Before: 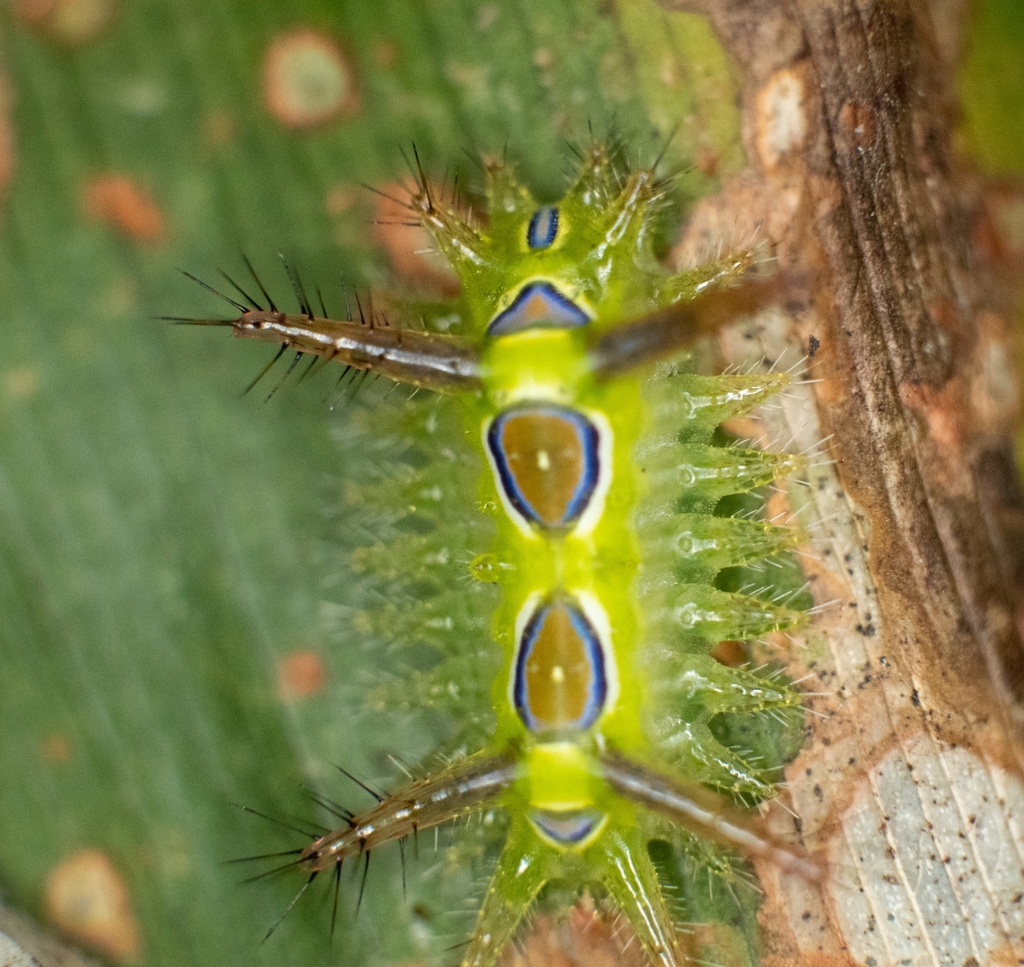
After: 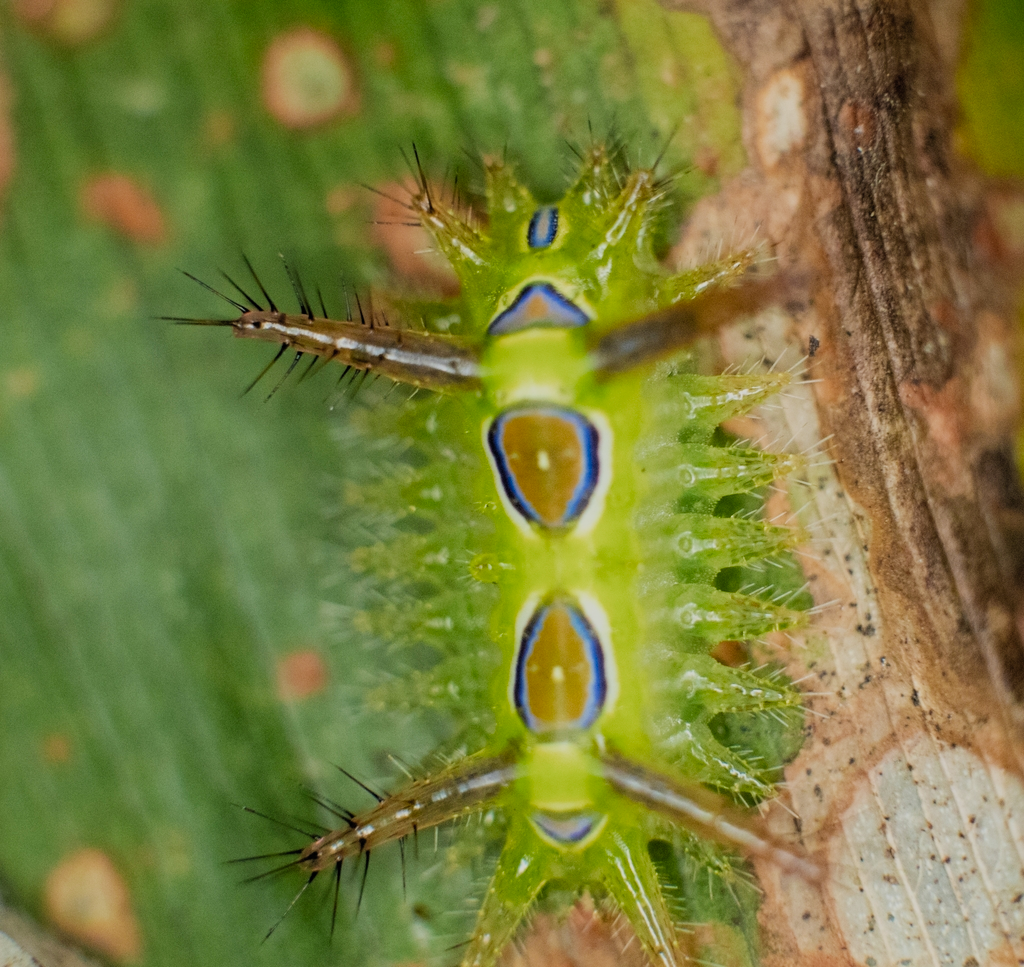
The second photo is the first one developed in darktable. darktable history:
filmic rgb: black relative exposure -7.65 EV, white relative exposure 4.56 EV, hardness 3.61, contrast 0.993, add noise in highlights 0.002, color science v3 (2019), use custom middle-gray values true, contrast in highlights soft
color zones: curves: ch0 [(0, 0.65) (0.096, 0.644) (0.221, 0.539) (0.429, 0.5) (0.571, 0.5) (0.714, 0.5) (0.857, 0.5) (1, 0.65)]; ch1 [(0, 0.5) (0.143, 0.5) (0.257, -0.002) (0.429, 0.04) (0.571, -0.001) (0.714, -0.015) (0.857, 0.024) (1, 0.5)], mix -123.83%
